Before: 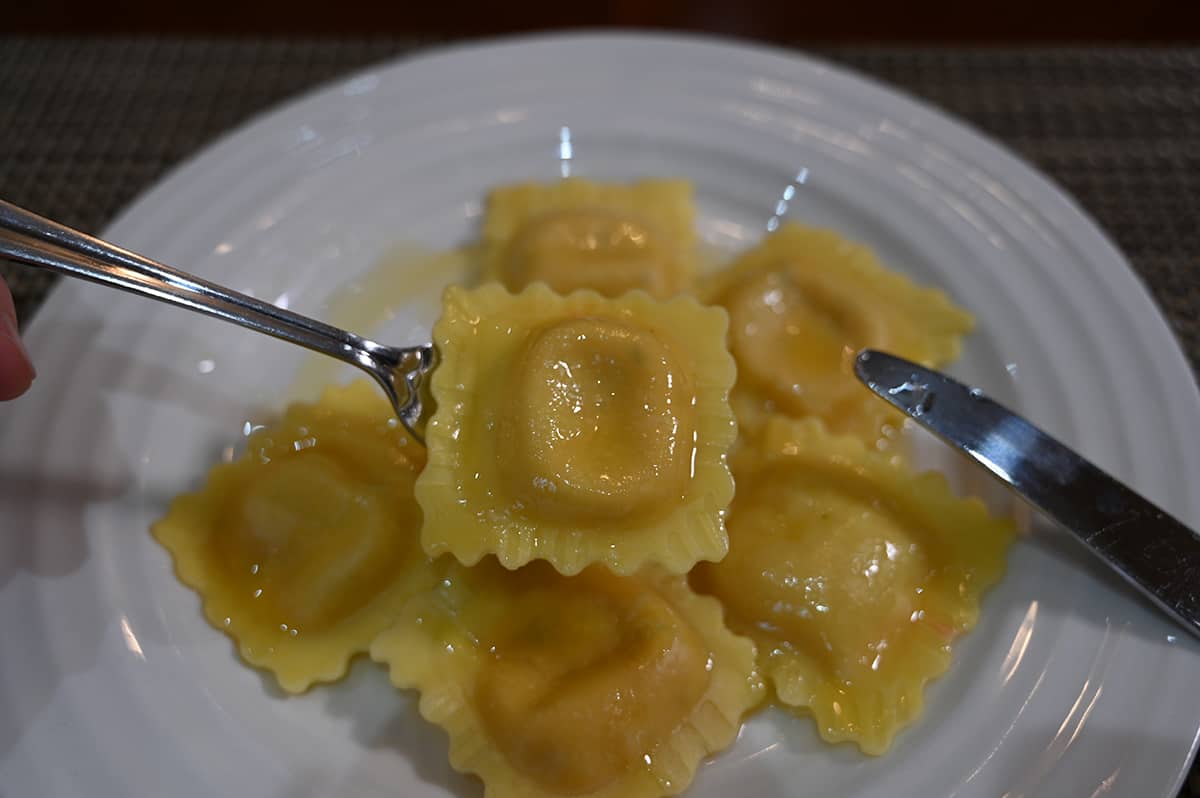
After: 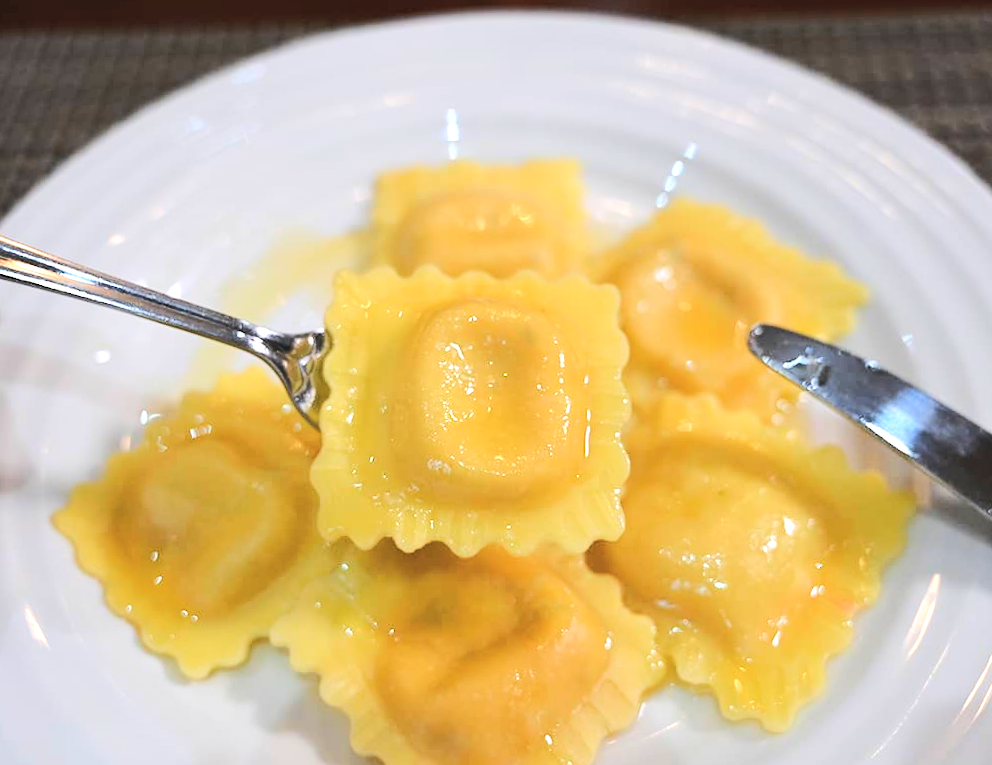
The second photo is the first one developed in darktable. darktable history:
crop: left 7.598%, right 7.873%
contrast brightness saturation: brightness 0.15
rgb curve: curves: ch0 [(0, 0) (0.284, 0.292) (0.505, 0.644) (1, 1)], compensate middle gray true
exposure: exposure 1.061 EV, compensate highlight preservation false
rotate and perspective: rotation -1.32°, lens shift (horizontal) -0.031, crop left 0.015, crop right 0.985, crop top 0.047, crop bottom 0.982
